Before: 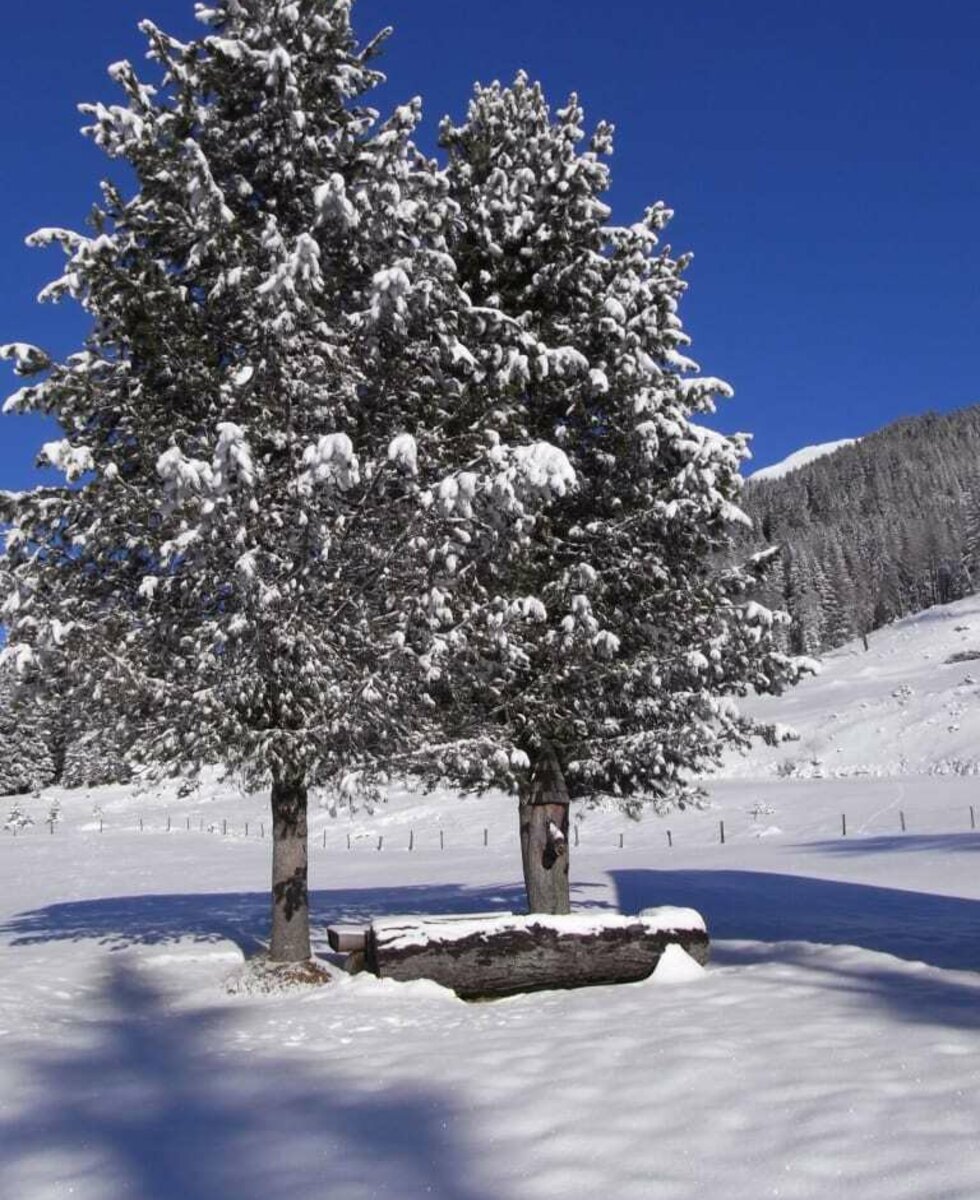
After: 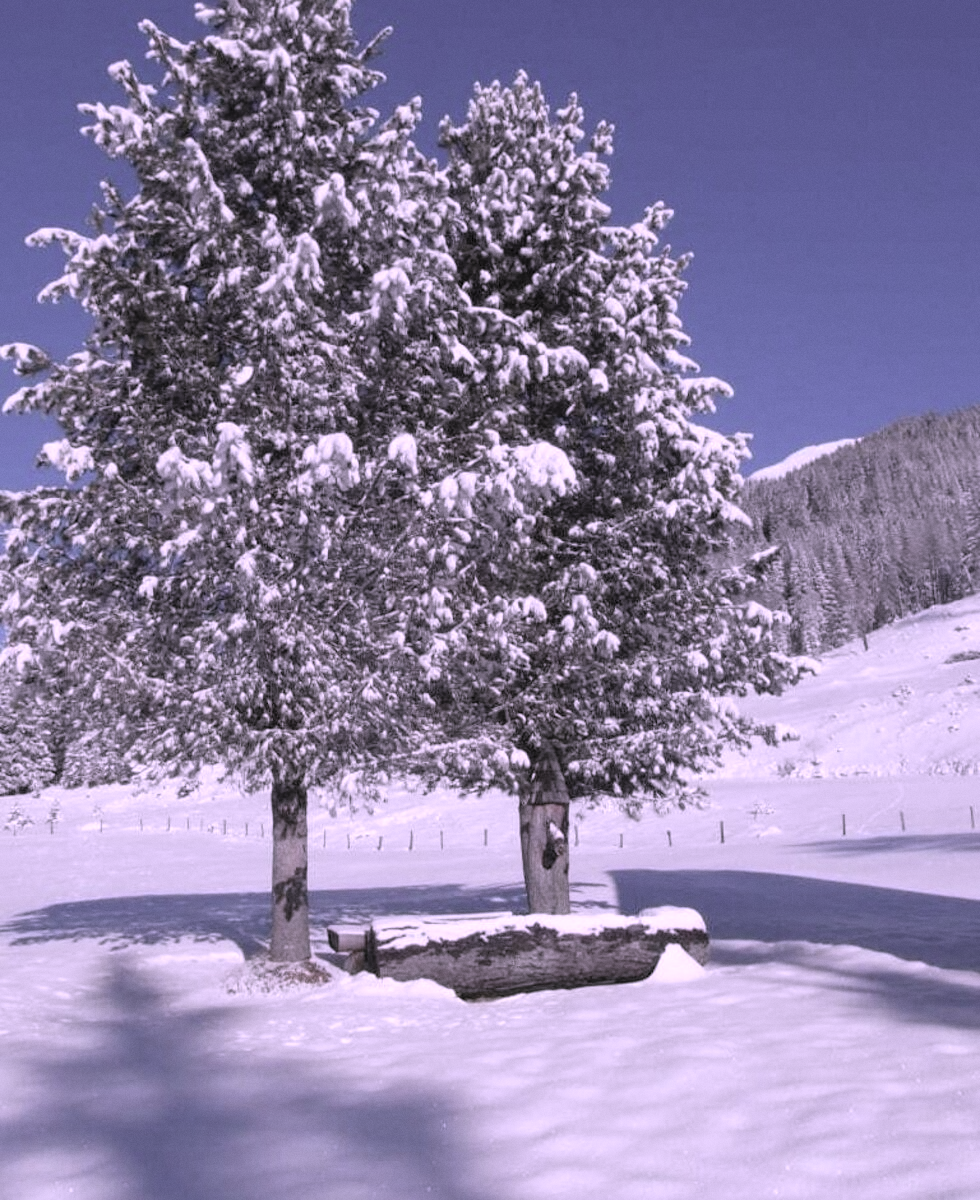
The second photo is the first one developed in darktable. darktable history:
contrast brightness saturation: brightness 0.18, saturation -0.5
color correction: highlights a* 15.46, highlights b* -20.56
grain: coarseness 0.09 ISO, strength 10%
